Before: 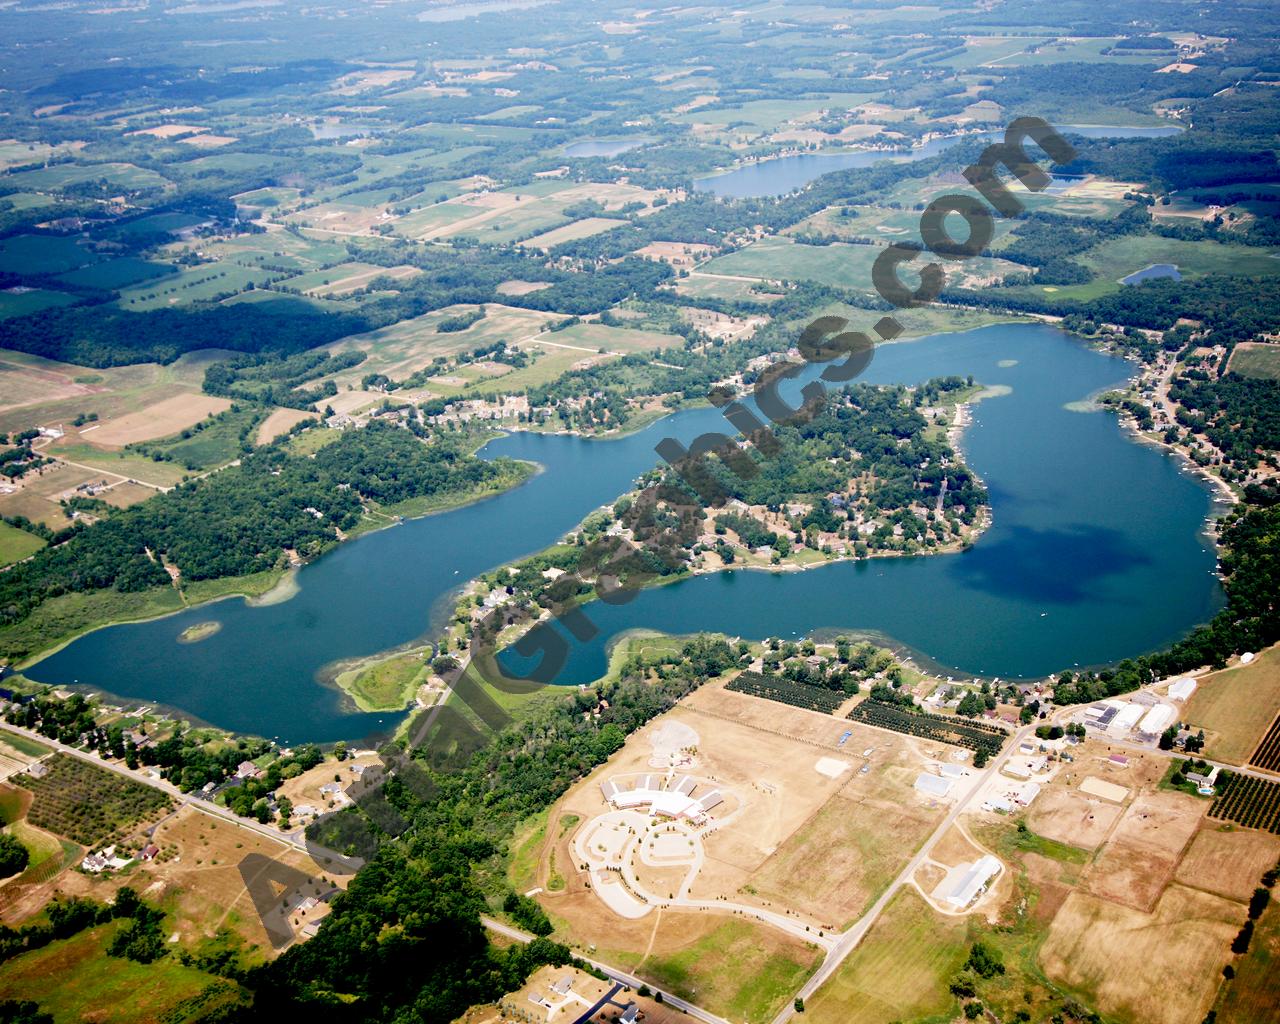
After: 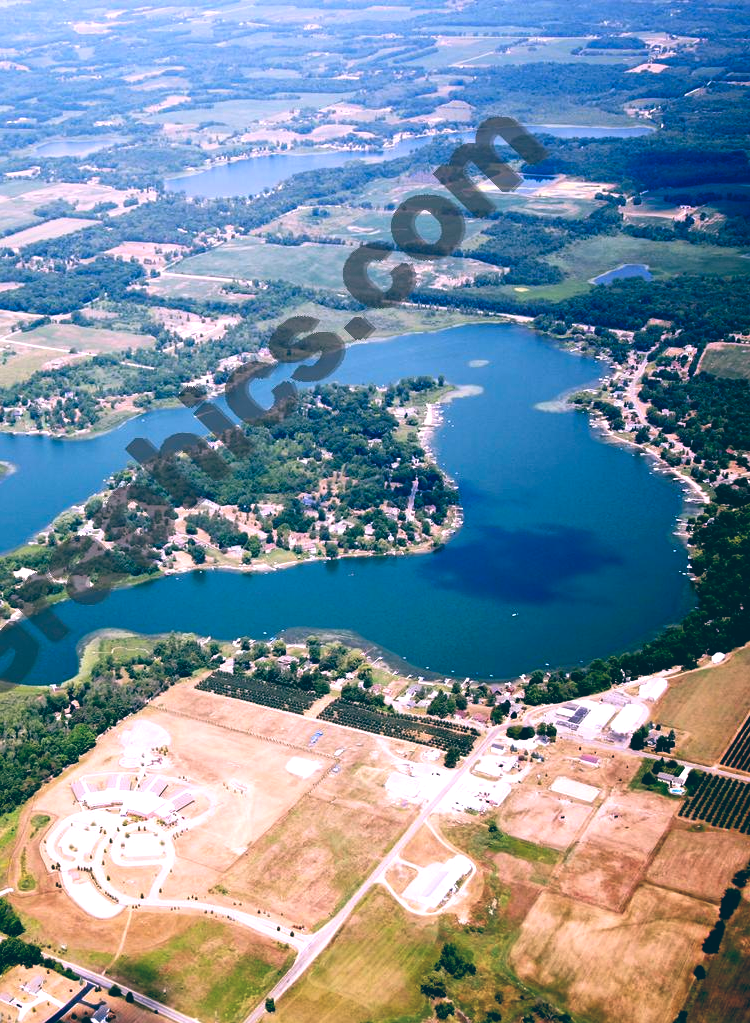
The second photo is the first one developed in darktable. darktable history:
local contrast: mode bilateral grid, contrast 15, coarseness 36, detail 105%, midtone range 0.2
white balance: red 1.066, blue 1.119
color balance: lift [1.016, 0.983, 1, 1.017], gamma [0.958, 1, 1, 1], gain [0.981, 1.007, 0.993, 1.002], input saturation 118.26%, contrast 13.43%, contrast fulcrum 21.62%, output saturation 82.76%
crop: left 41.402%
